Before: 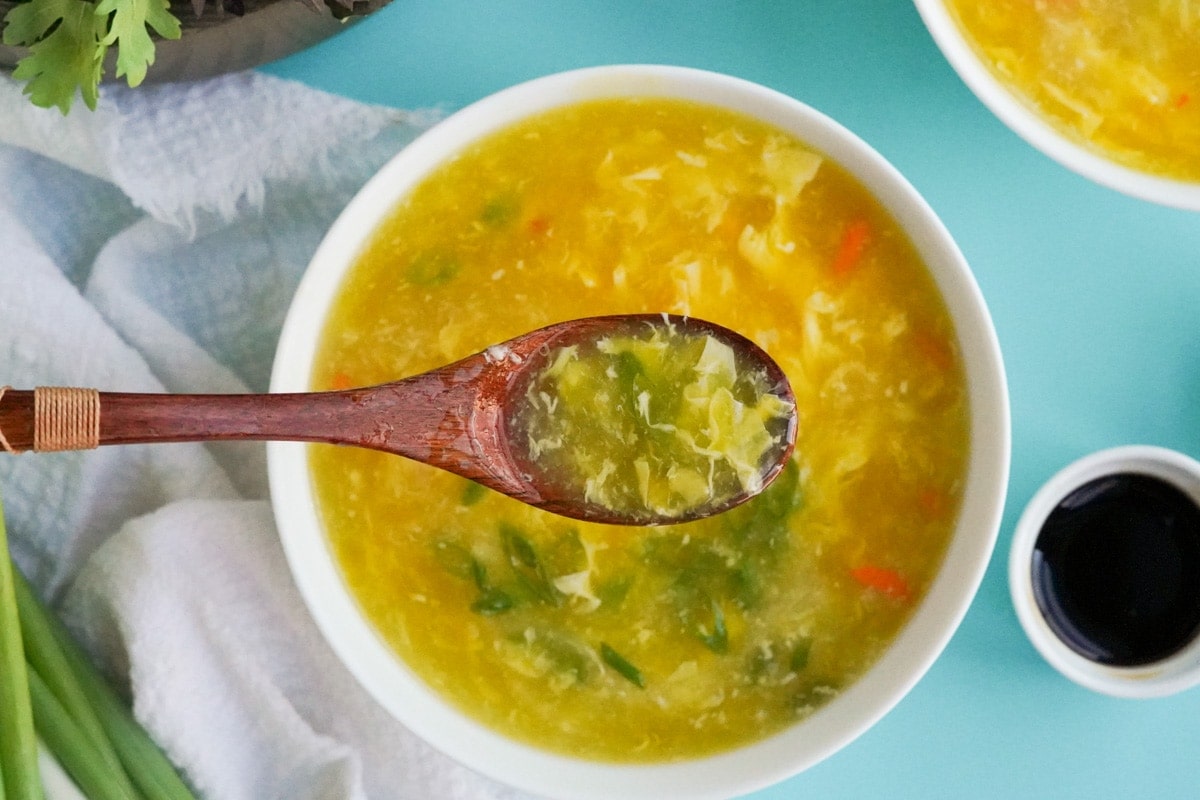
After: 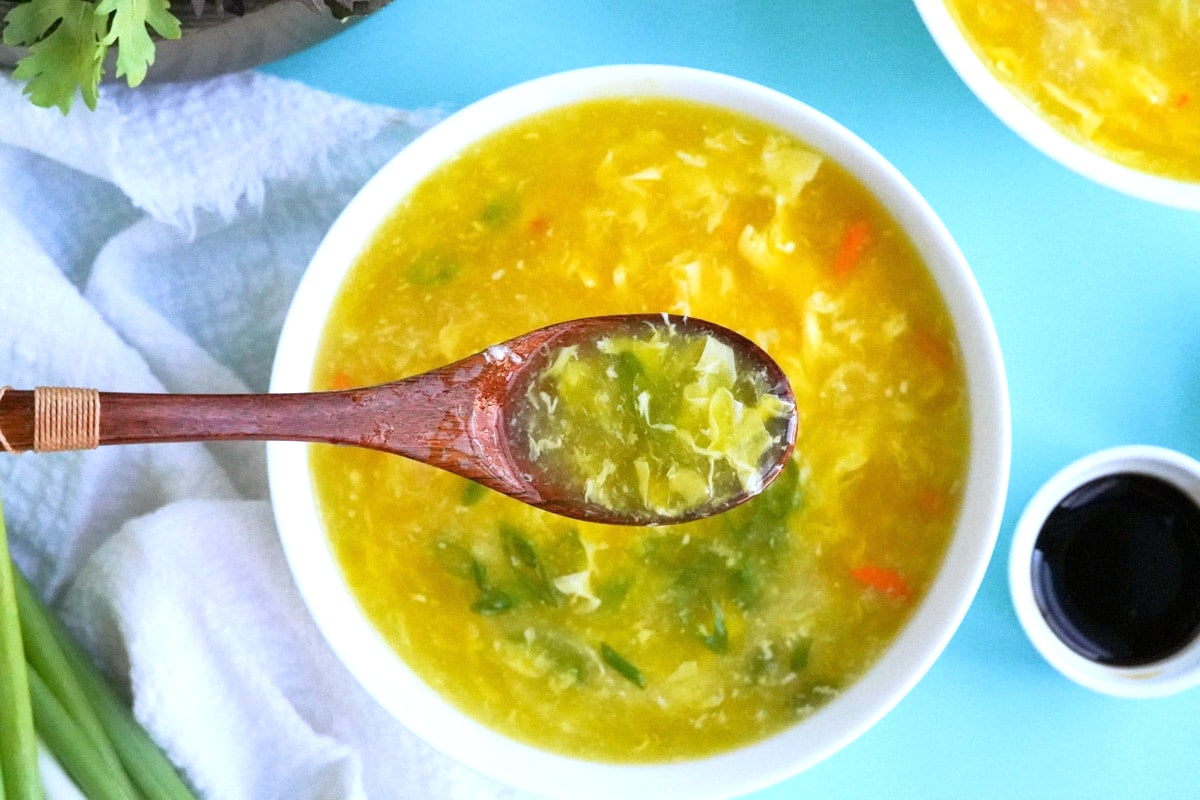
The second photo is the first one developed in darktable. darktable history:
white balance: red 0.948, green 1.02, blue 1.176
exposure: black level correction 0, exposure 0.5 EV, compensate exposure bias true, compensate highlight preservation false
shadows and highlights: radius 334.93, shadows 63.48, highlights 6.06, compress 87.7%, highlights color adjustment 39.73%, soften with gaussian
